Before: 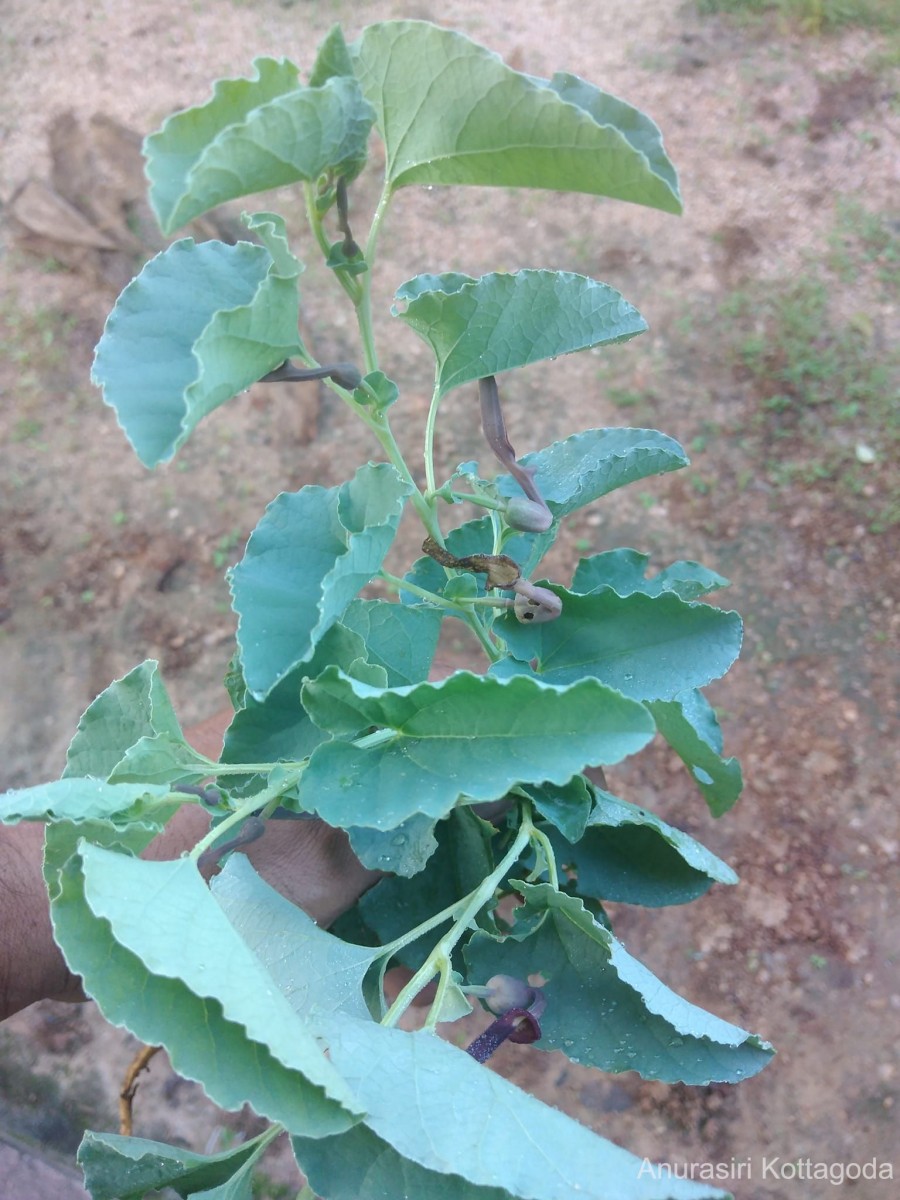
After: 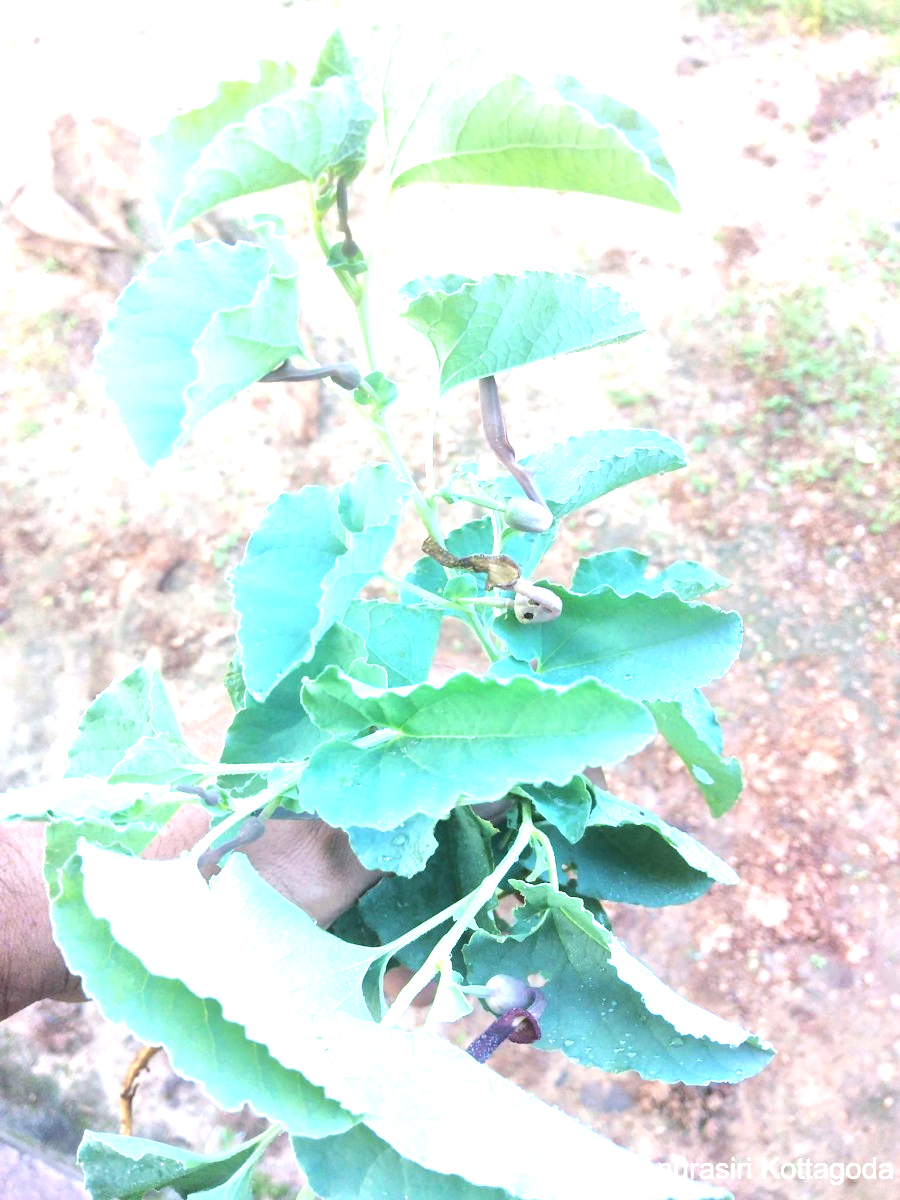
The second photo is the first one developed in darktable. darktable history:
tone equalizer: -8 EV 0.001 EV, -7 EV -0.002 EV, -6 EV 0.002 EV, -5 EV -0.03 EV, -4 EV -0.116 EV, -3 EV -0.169 EV, -2 EV 0.24 EV, -1 EV 0.702 EV, +0 EV 0.493 EV
exposure: black level correction 0, exposure 1.1 EV, compensate exposure bias true, compensate highlight preservation false
